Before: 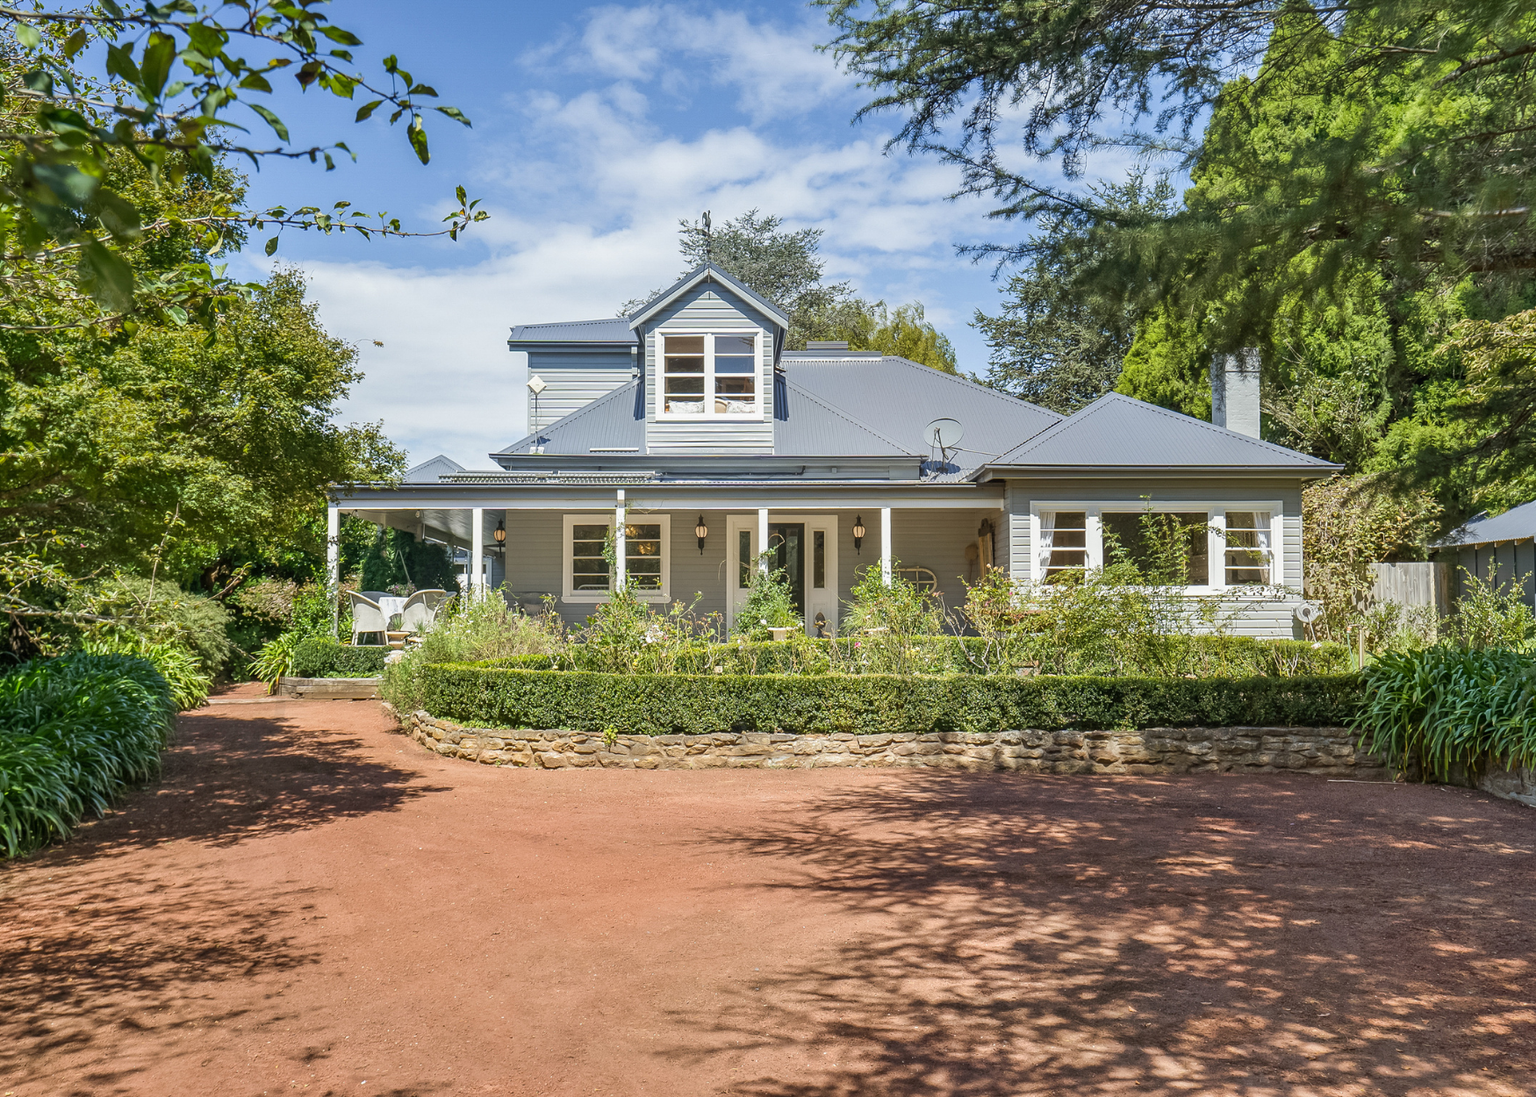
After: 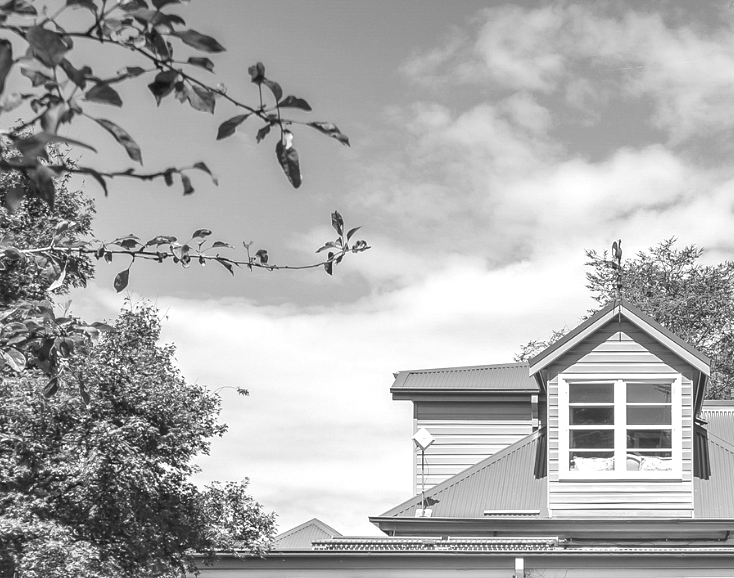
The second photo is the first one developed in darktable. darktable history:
monochrome: a 32, b 64, size 2.3
crop and rotate: left 10.817%, top 0.062%, right 47.194%, bottom 53.626%
color balance rgb: perceptual saturation grading › global saturation 25%, perceptual saturation grading › highlights -50%, perceptual saturation grading › shadows 30%, perceptual brilliance grading › global brilliance 12%, global vibrance 20%
color correction: highlights a* -5.3, highlights b* 9.8, shadows a* 9.8, shadows b* 24.26
